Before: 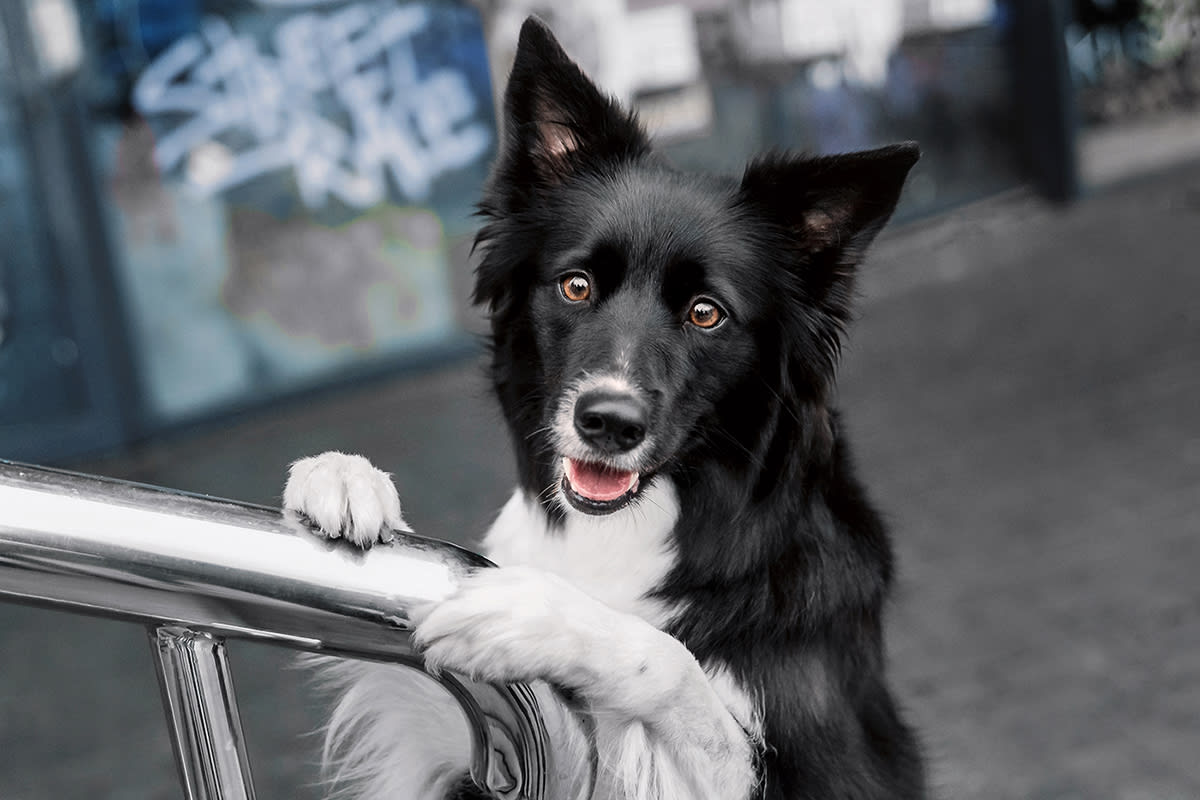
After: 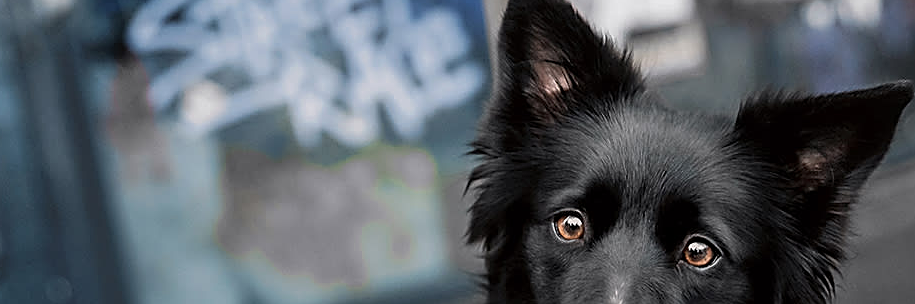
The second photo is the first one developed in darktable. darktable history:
crop: left 0.579%, top 7.627%, right 23.167%, bottom 54.275%
sharpen: on, module defaults
